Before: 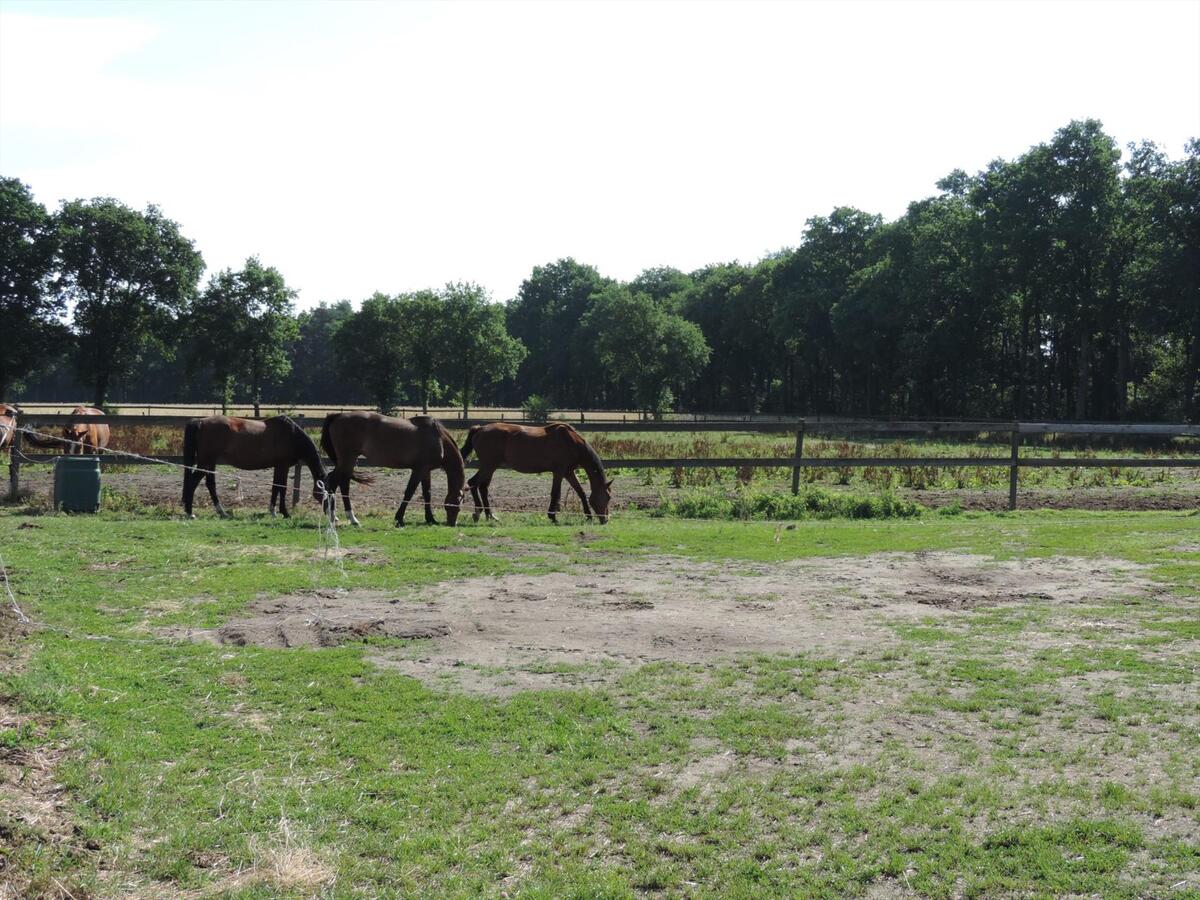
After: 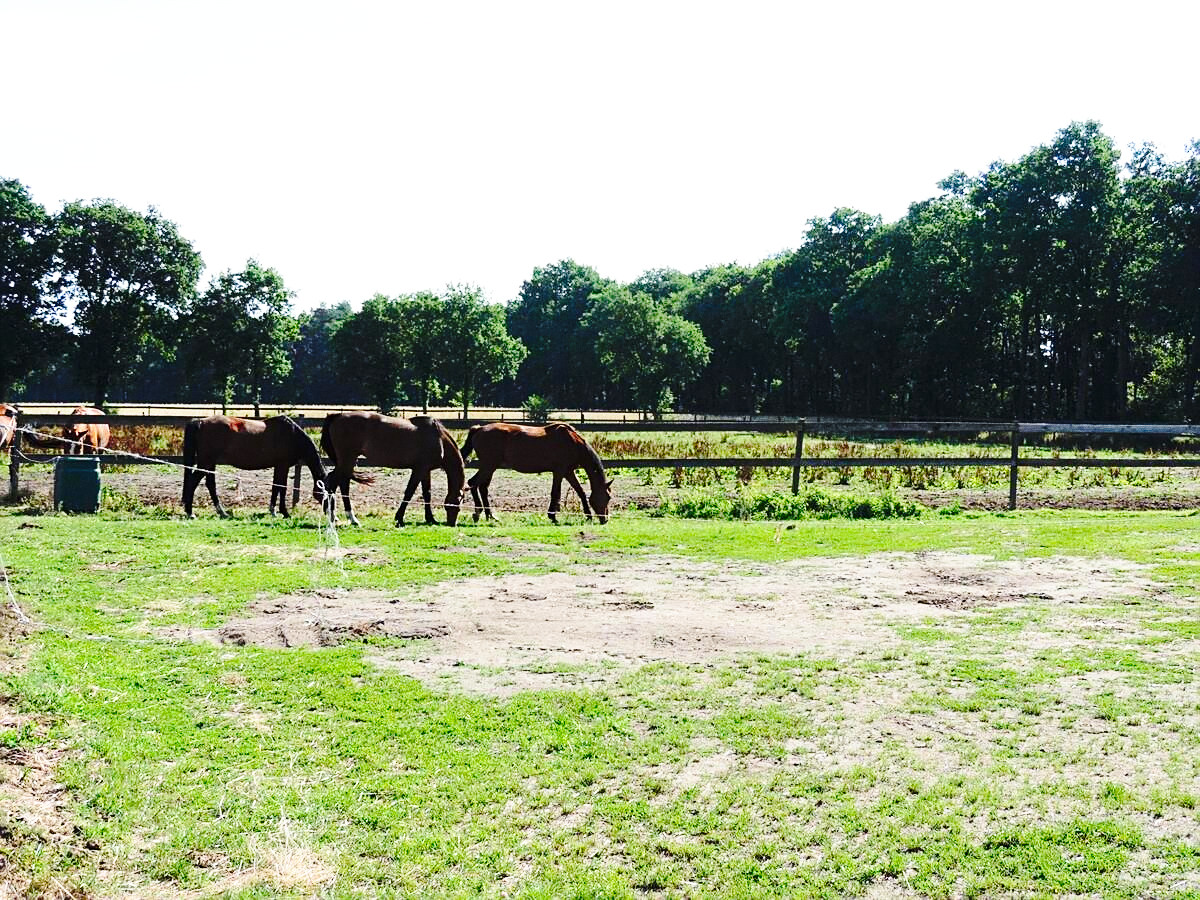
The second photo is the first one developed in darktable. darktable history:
grain: coarseness 0.09 ISO
contrast brightness saturation: contrast 0.16, saturation 0.32
base curve: curves: ch0 [(0, 0) (0.032, 0.037) (0.105, 0.228) (0.435, 0.76) (0.856, 0.983) (1, 1)], preserve colors none
sharpen: on, module defaults
